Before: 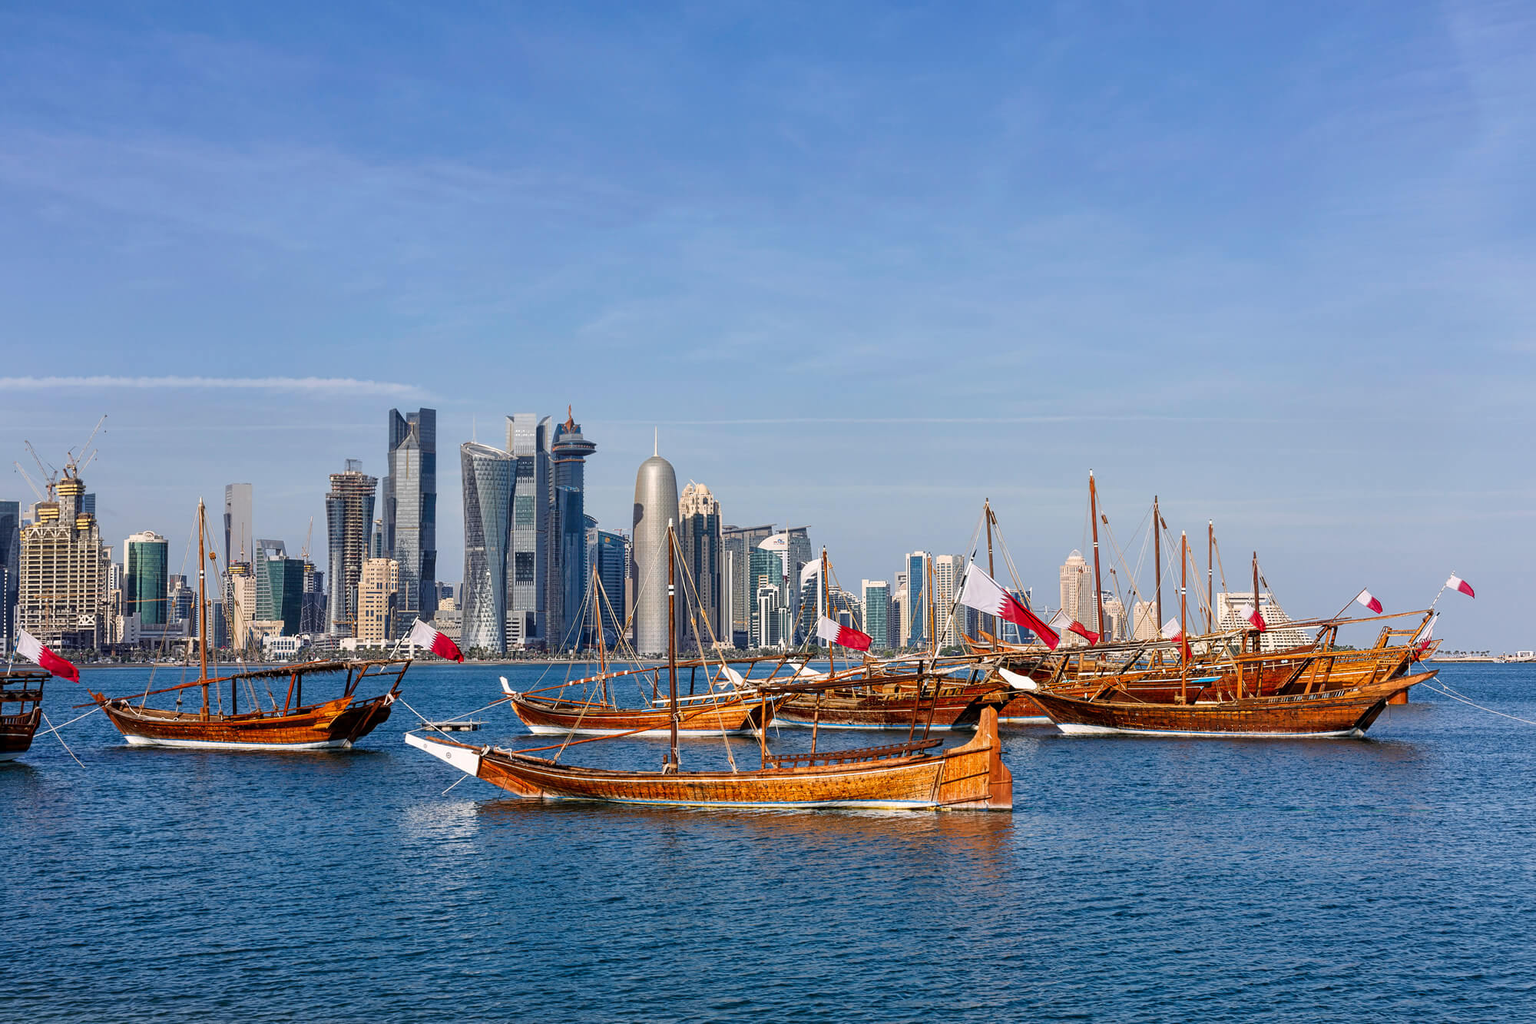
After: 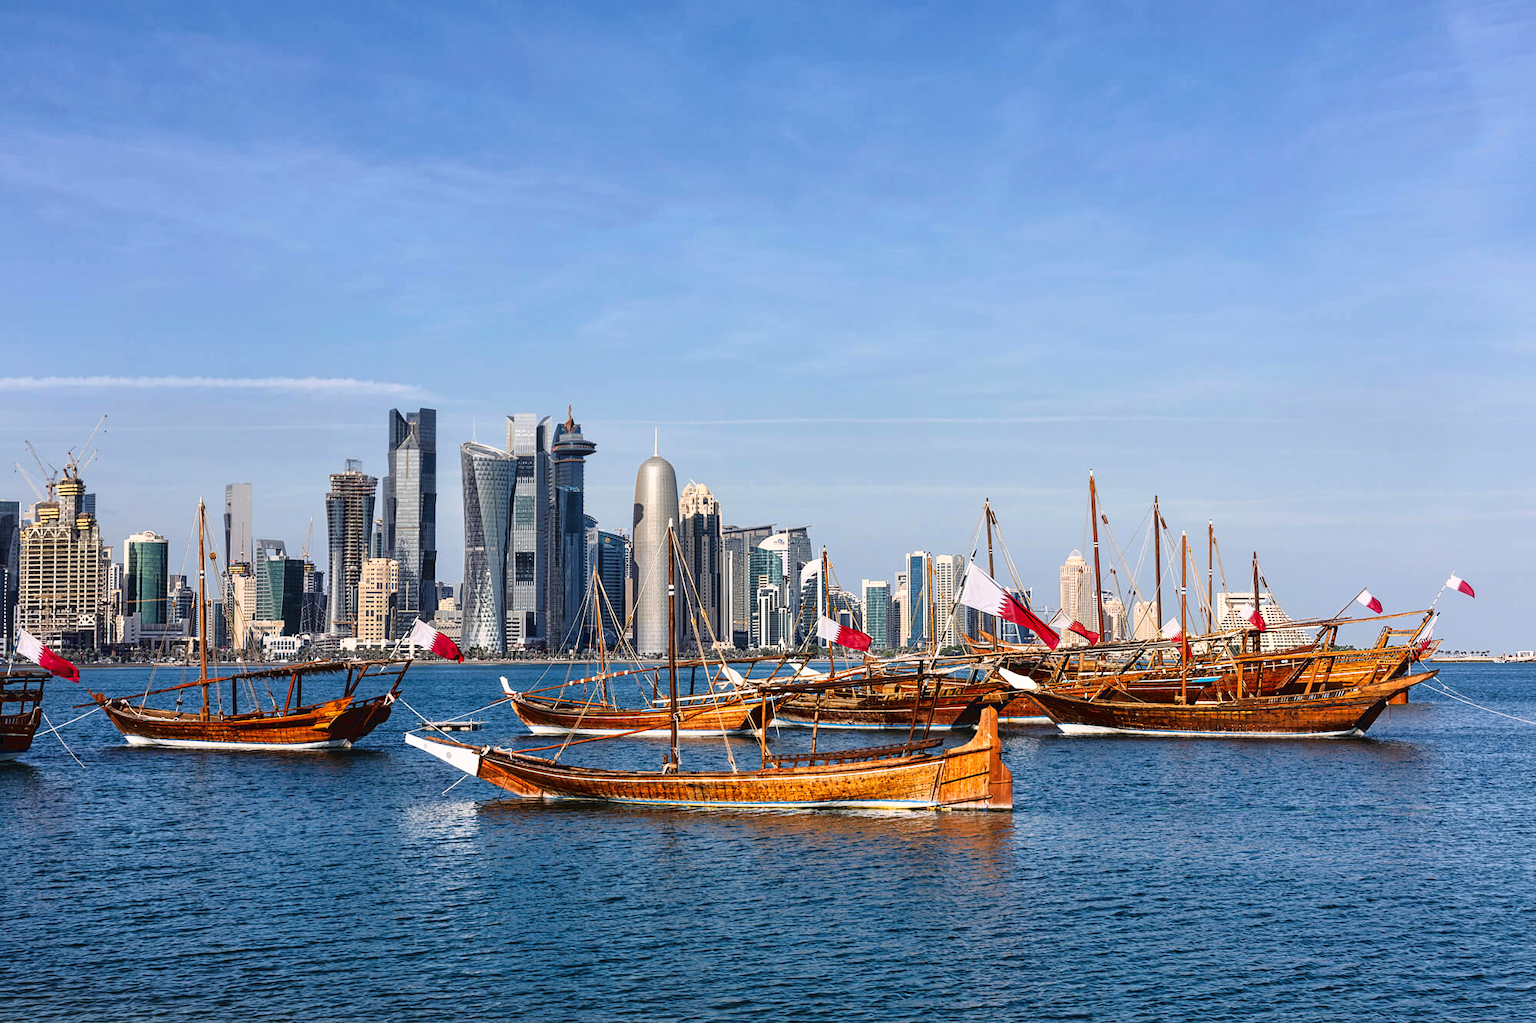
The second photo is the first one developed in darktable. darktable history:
tone curve: curves: ch0 [(0, 0) (0.003, 0.047) (0.011, 0.047) (0.025, 0.047) (0.044, 0.049) (0.069, 0.051) (0.1, 0.062) (0.136, 0.086) (0.177, 0.125) (0.224, 0.178) (0.277, 0.246) (0.335, 0.324) (0.399, 0.407) (0.468, 0.48) (0.543, 0.57) (0.623, 0.675) (0.709, 0.772) (0.801, 0.876) (0.898, 0.963) (1, 1)], color space Lab, linked channels, preserve colors none
